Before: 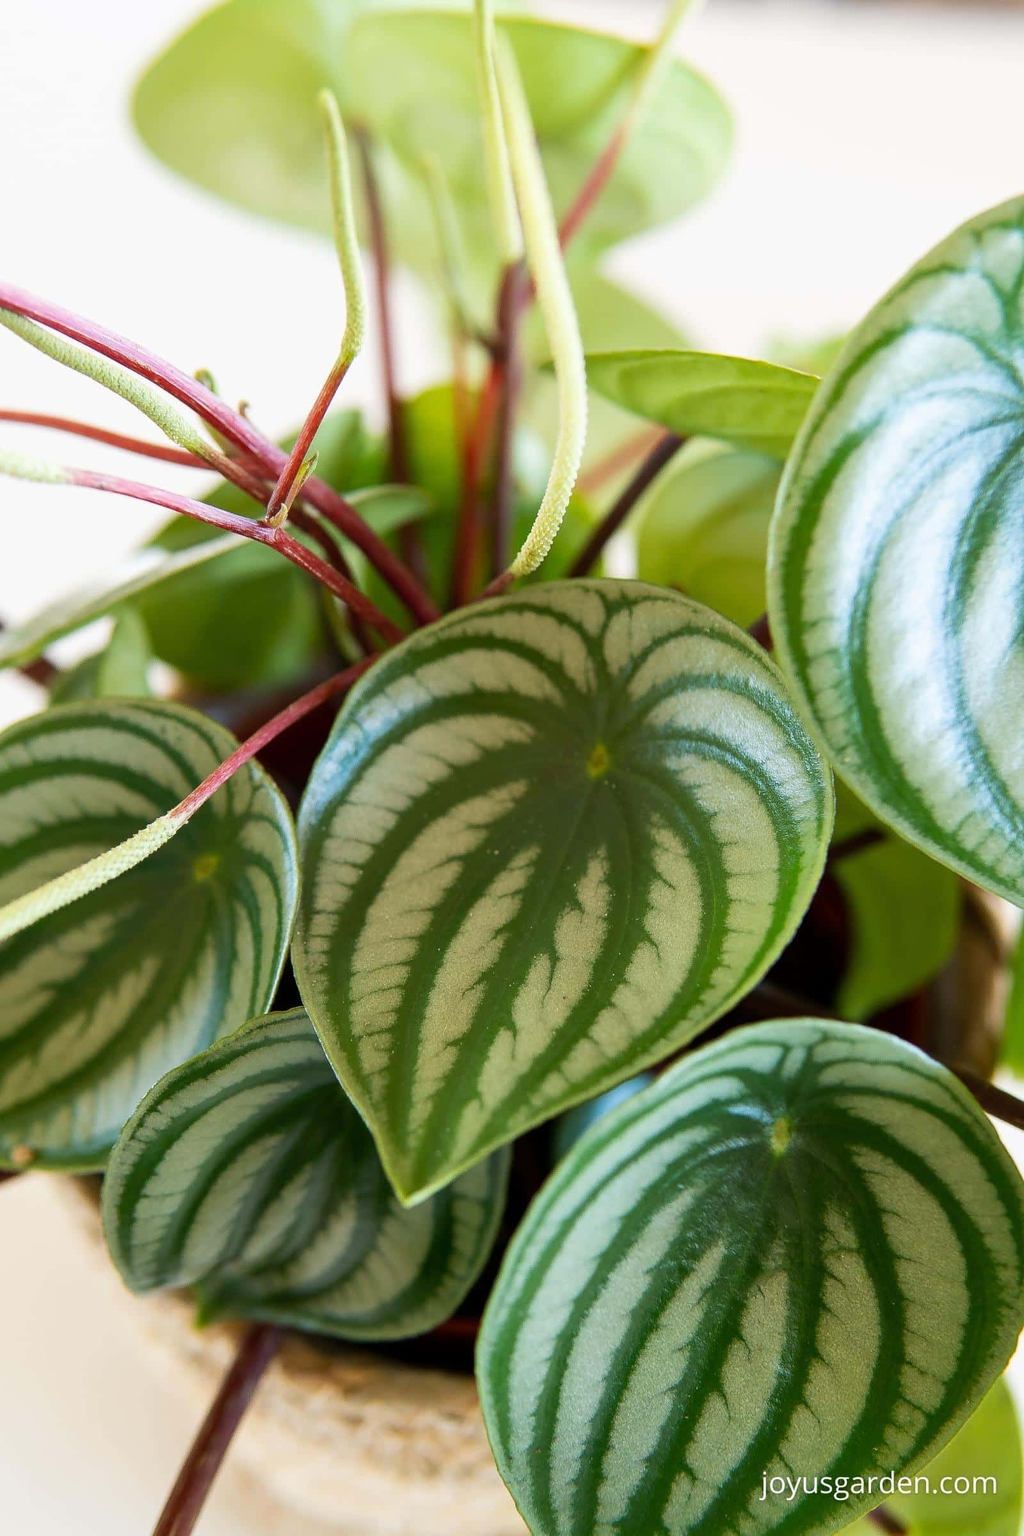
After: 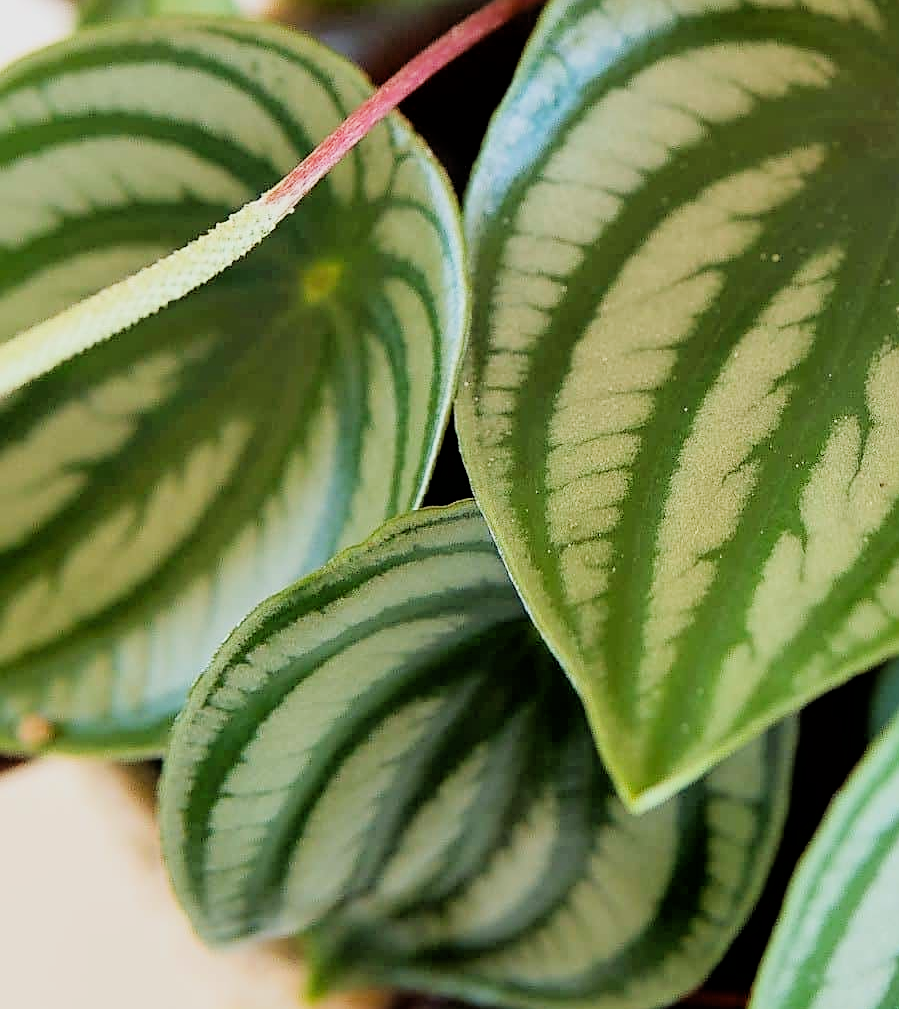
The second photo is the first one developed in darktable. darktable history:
filmic rgb: black relative exposure -4.6 EV, white relative exposure 4.76 EV, threshold 2.98 EV, hardness 2.34, latitude 35.17%, contrast 1.047, highlights saturation mix 0.856%, shadows ↔ highlights balance 1.27%, enable highlight reconstruction true
sharpen: amount 0.537
exposure: black level correction 0, exposure 0.696 EV, compensate exposure bias true, compensate highlight preservation false
crop: top 44.755%, right 43.756%, bottom 13.196%
